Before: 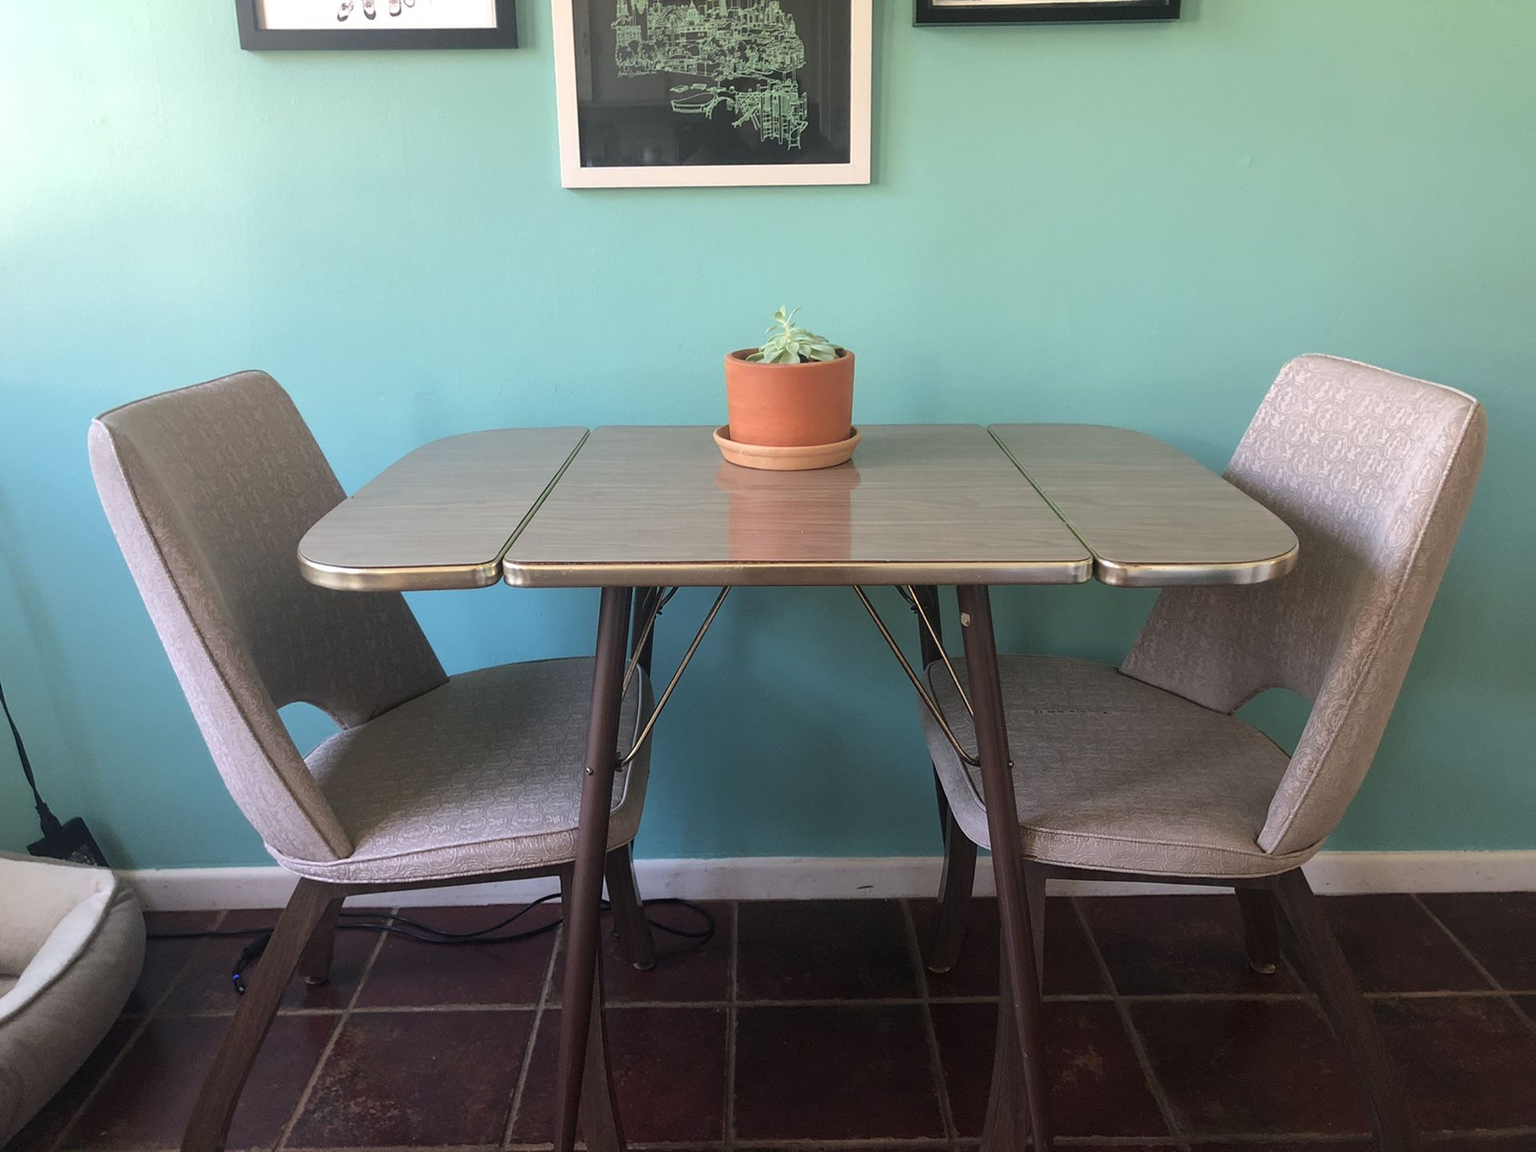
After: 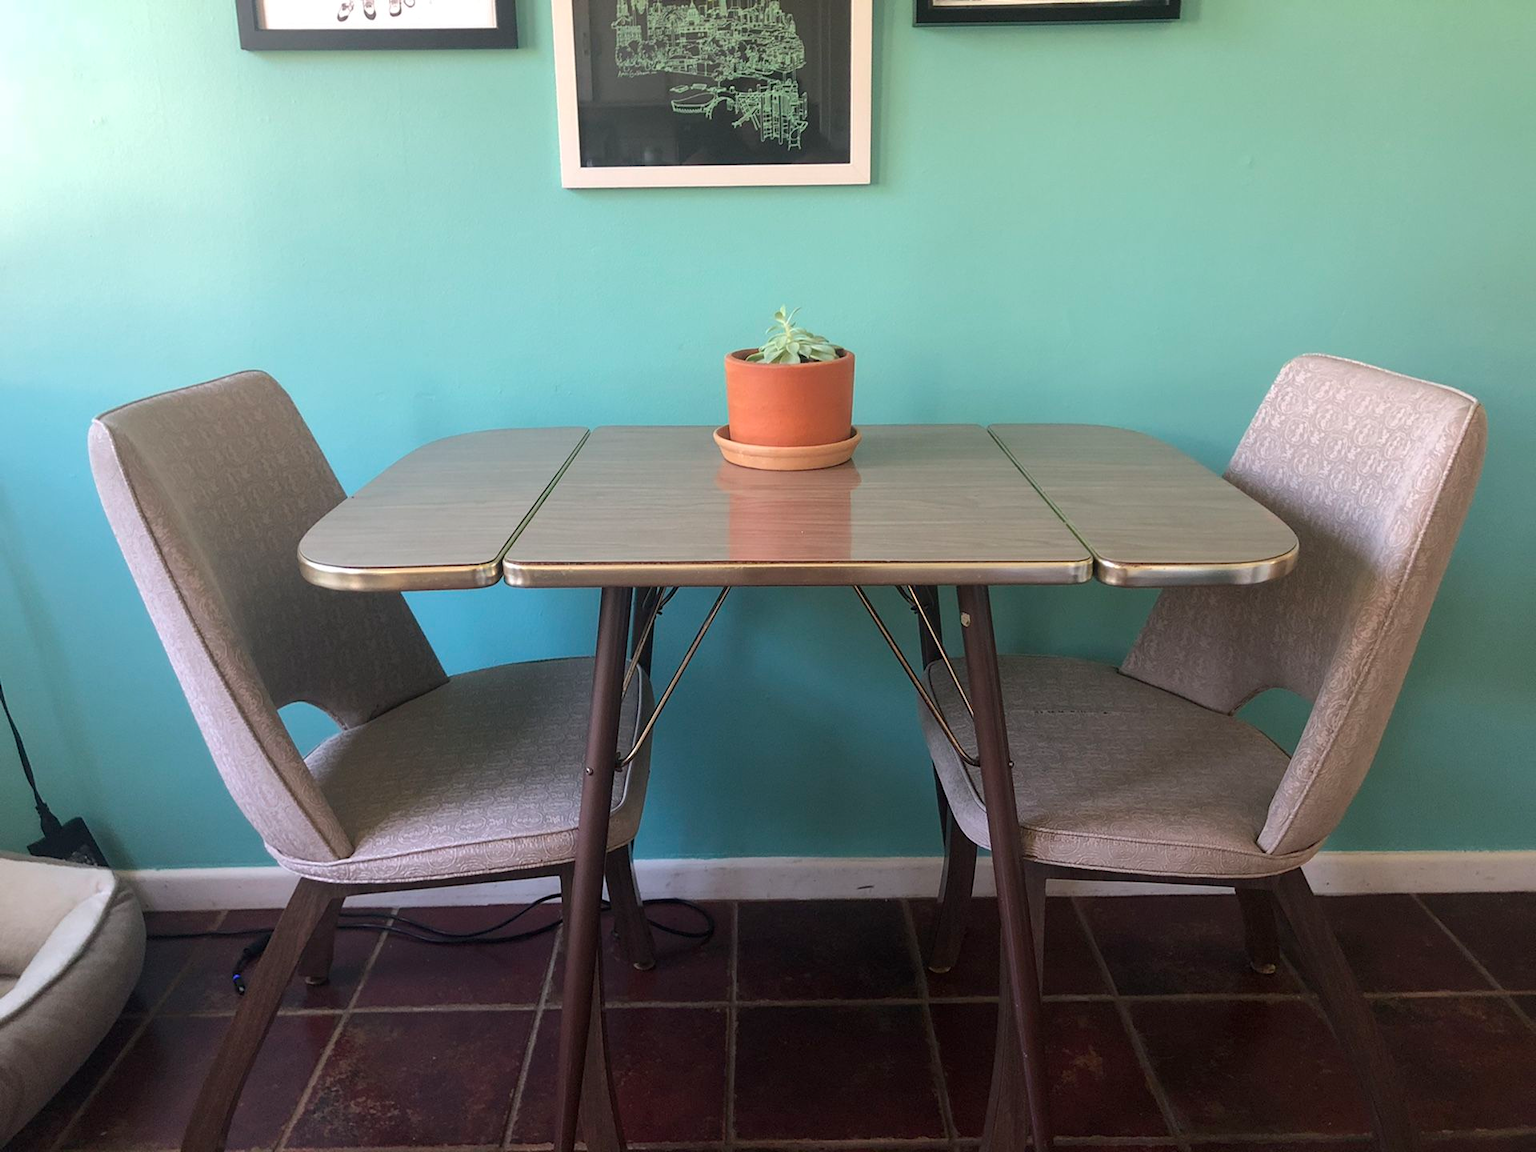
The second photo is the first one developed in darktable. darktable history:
exposure: black level correction 0.002, compensate highlight preservation false
tone equalizer: edges refinement/feathering 500, mask exposure compensation -1.57 EV, preserve details no
